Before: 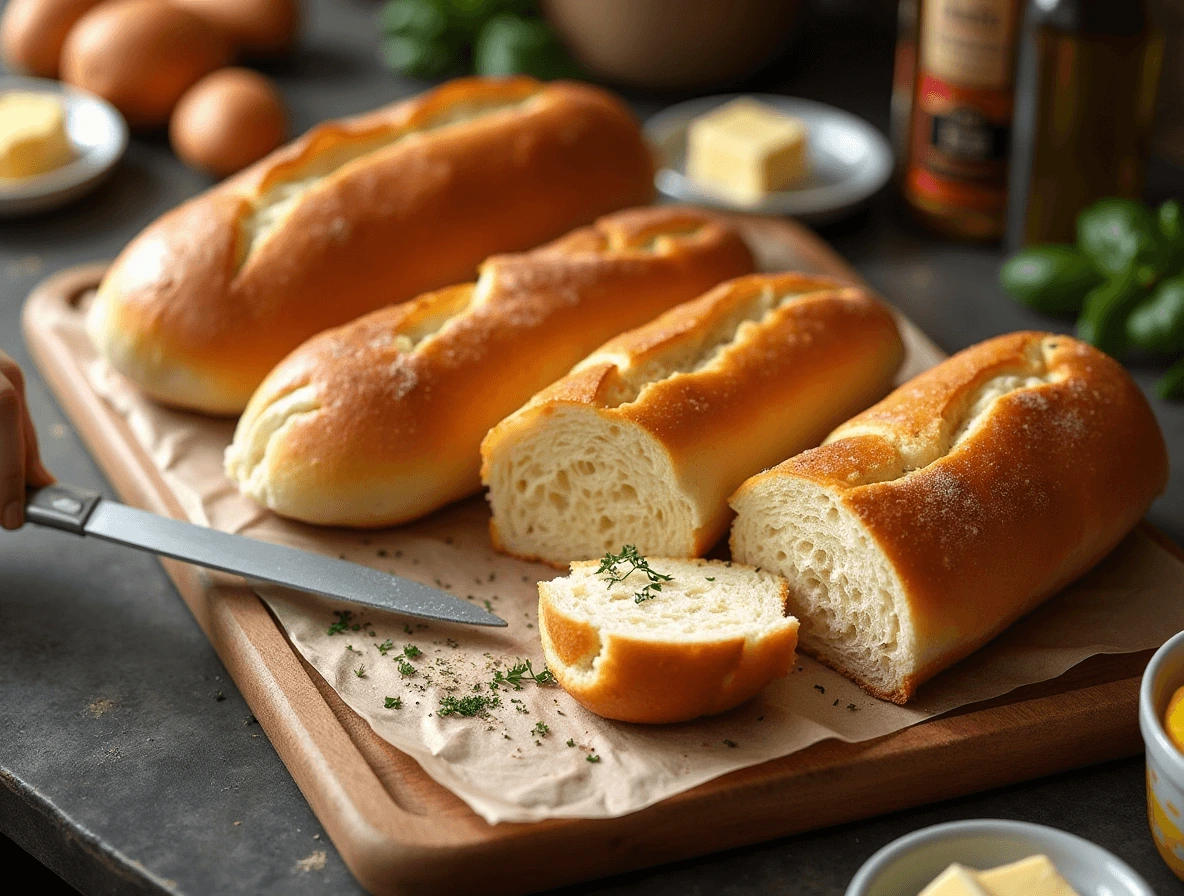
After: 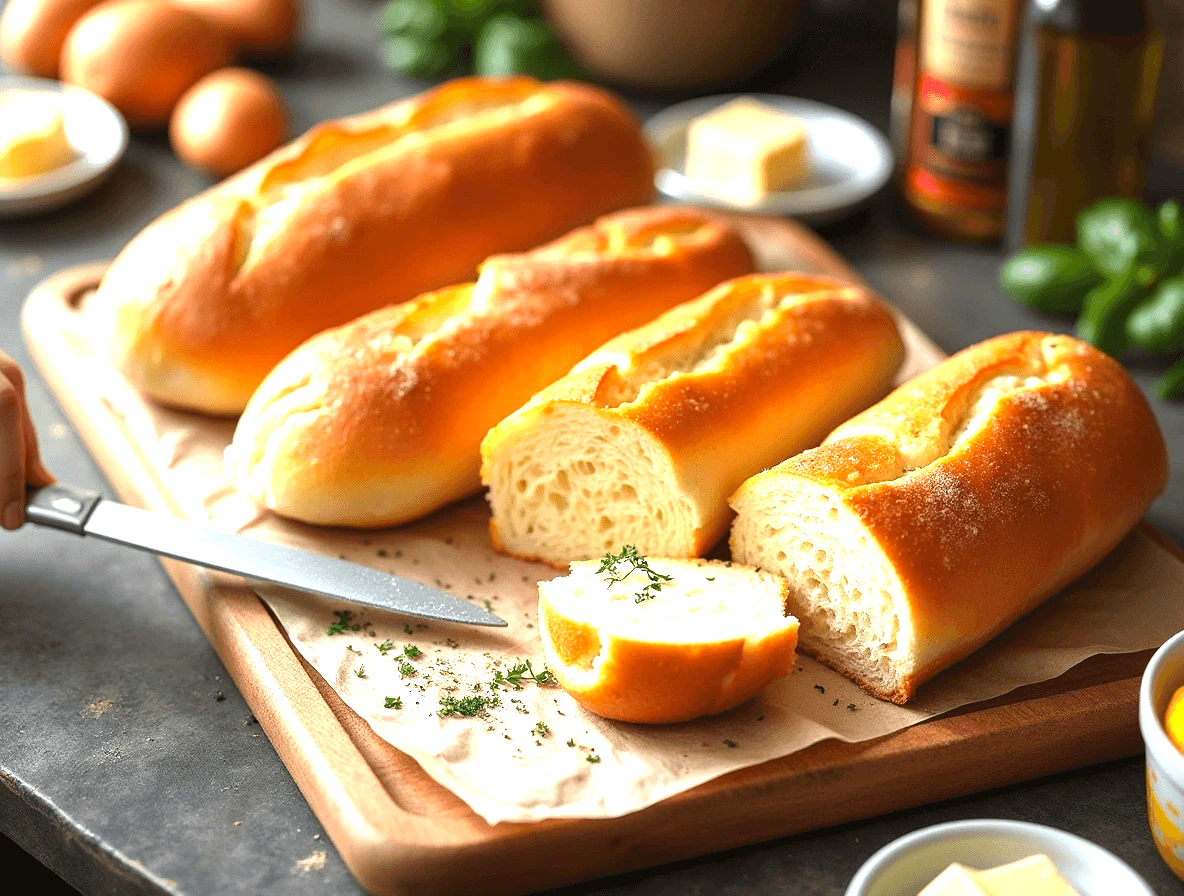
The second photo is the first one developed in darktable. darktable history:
exposure: black level correction 0, exposure 1.281 EV, compensate highlight preservation false
contrast brightness saturation: contrast -0.012, brightness -0.006, saturation 0.04
